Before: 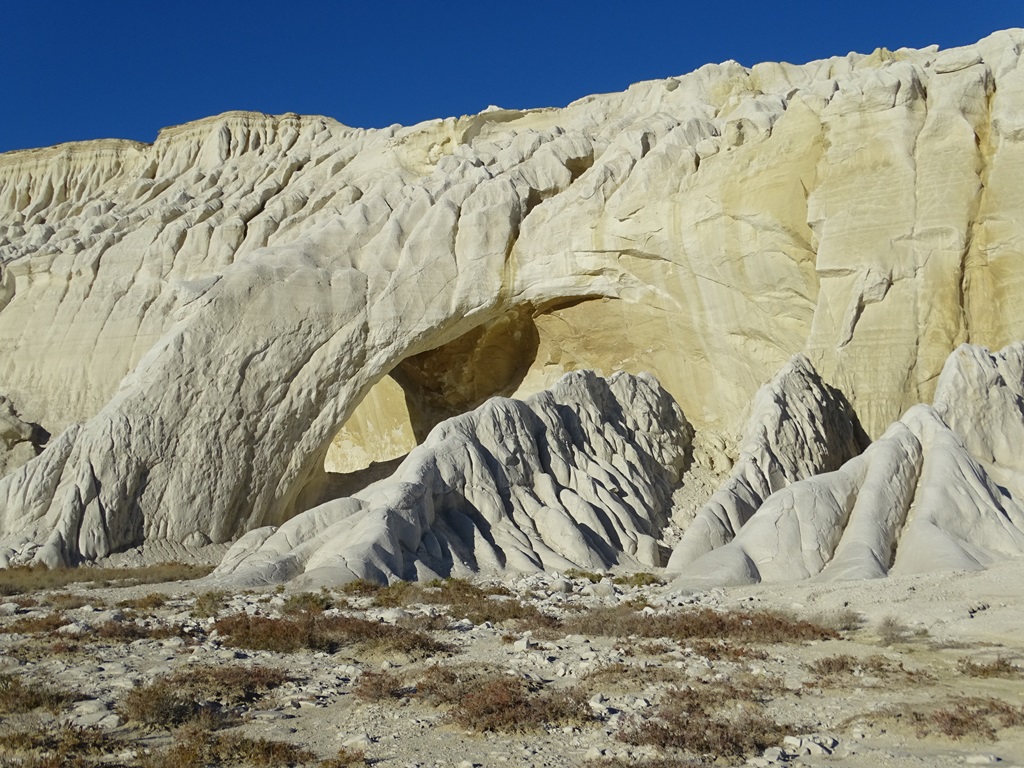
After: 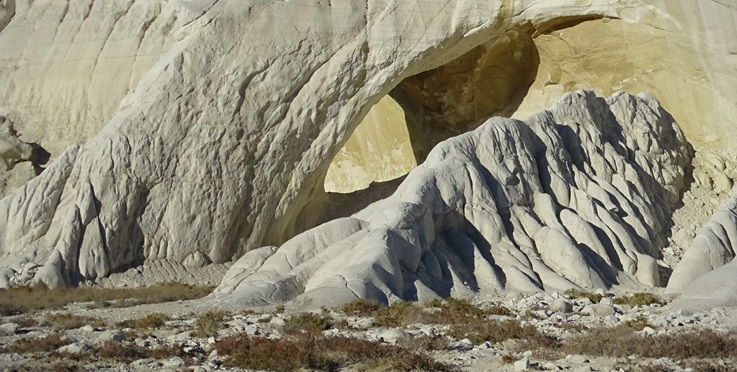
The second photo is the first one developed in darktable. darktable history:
crop: top 36.498%, right 27.964%, bottom 14.995%
vignetting: fall-off start 91%, fall-off radius 39.39%, brightness -0.182, saturation -0.3, width/height ratio 1.219, shape 1.3, dithering 8-bit output, unbound false
